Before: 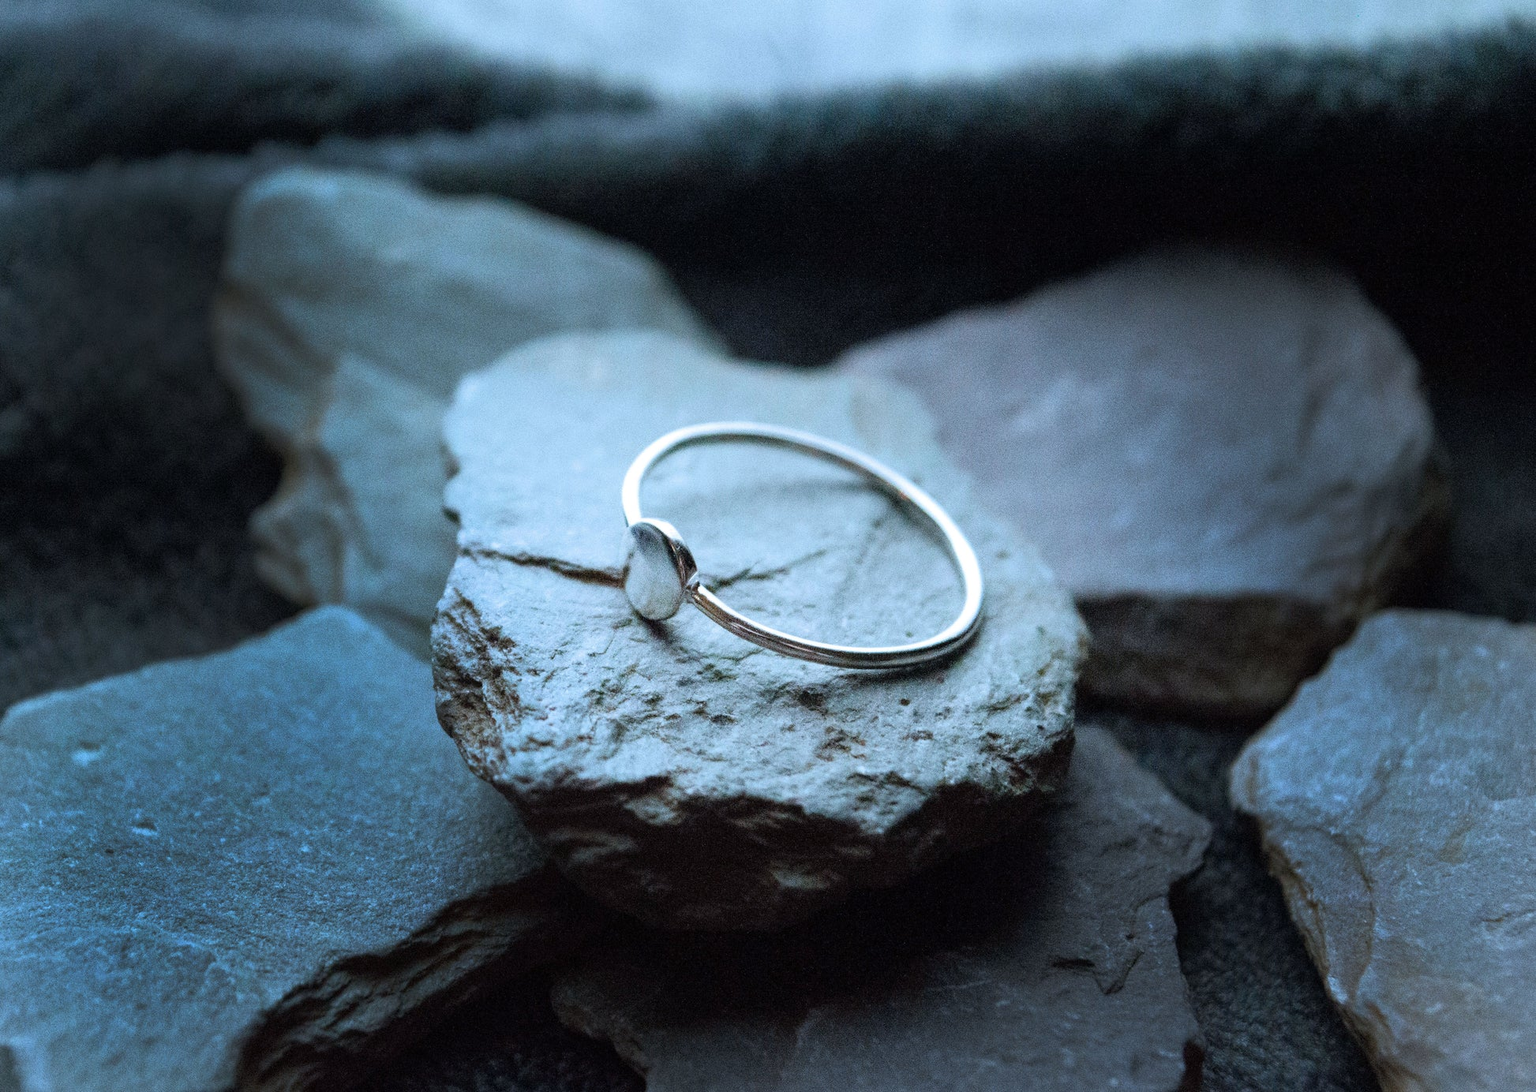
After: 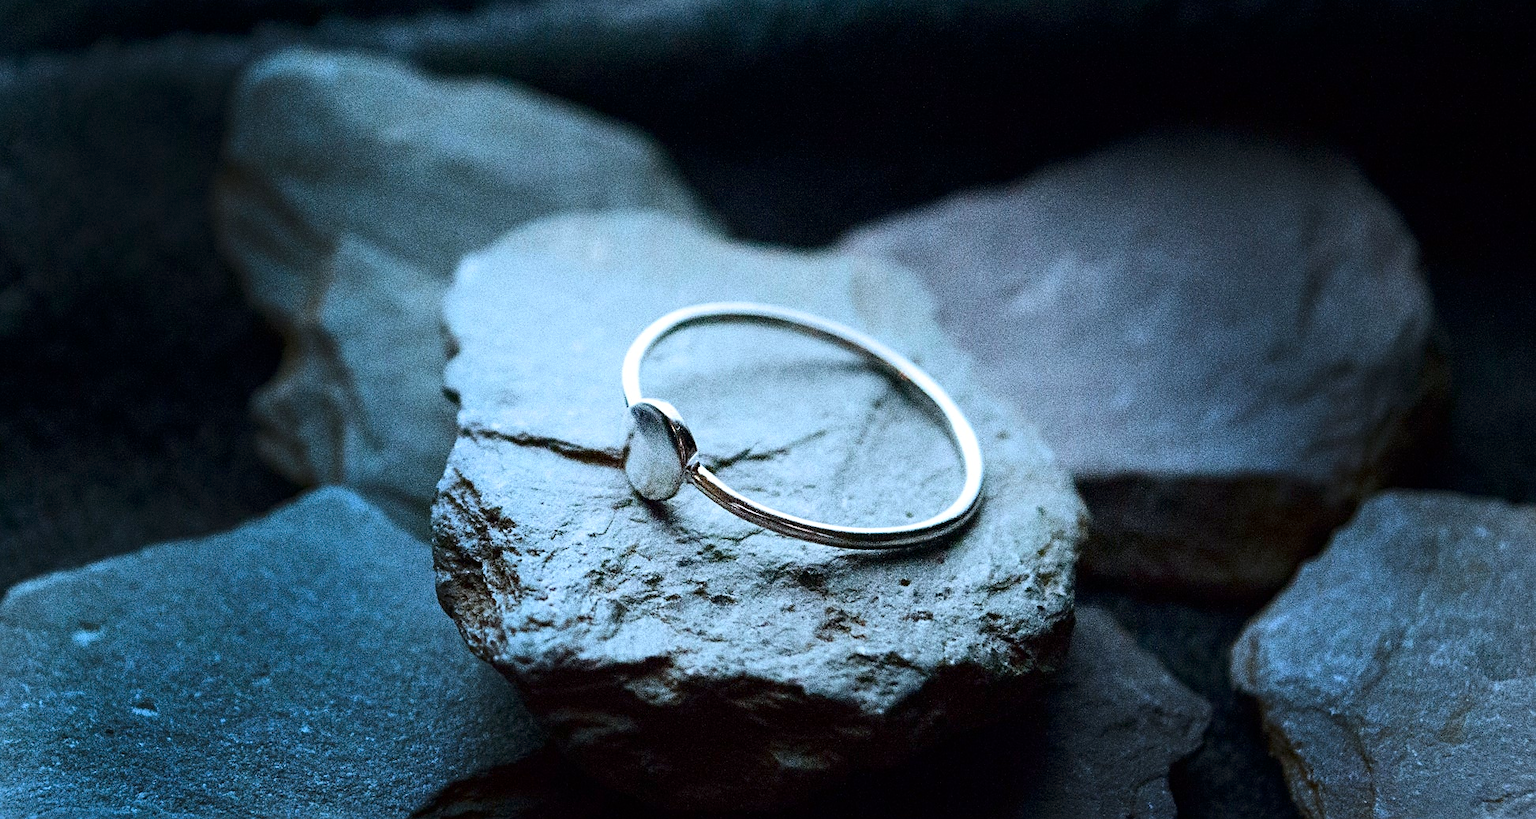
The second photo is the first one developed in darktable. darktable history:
crop: top 11.038%, bottom 13.962%
sharpen: on, module defaults
contrast brightness saturation: contrast 0.2, brightness -0.11, saturation 0.1
grain: coarseness 0.09 ISO, strength 40%
